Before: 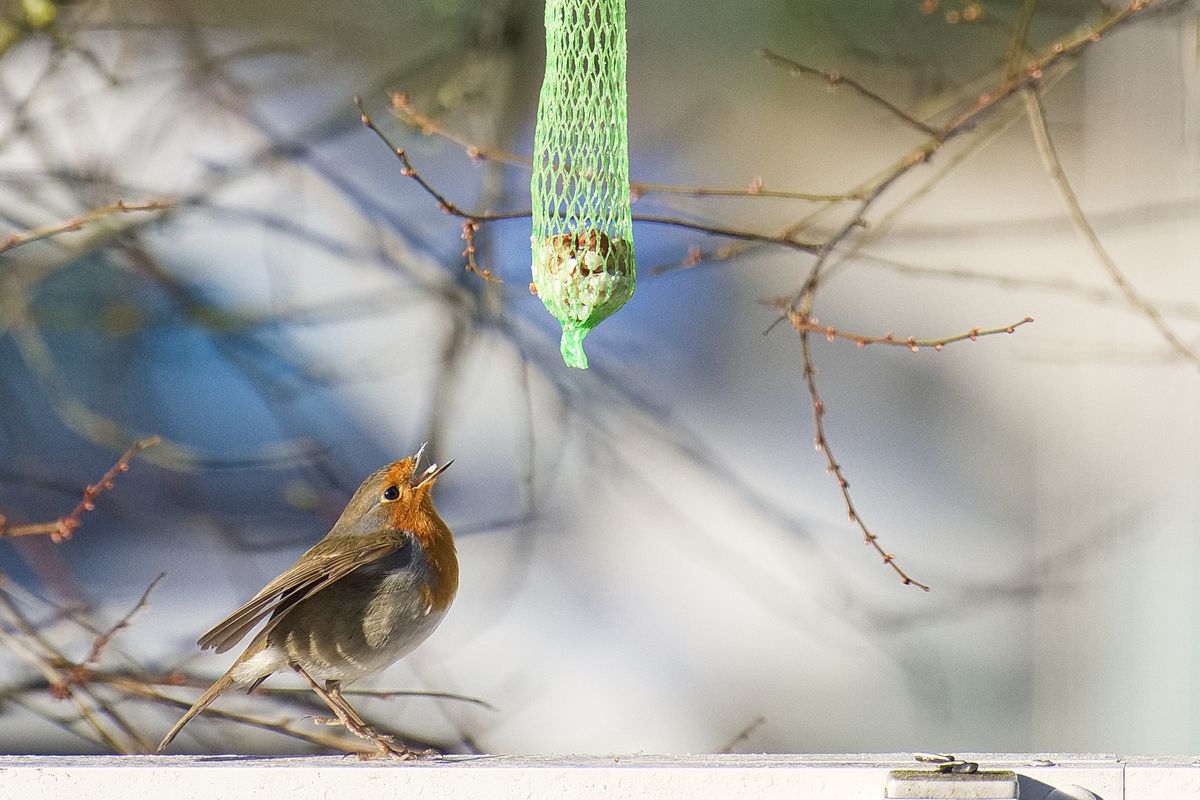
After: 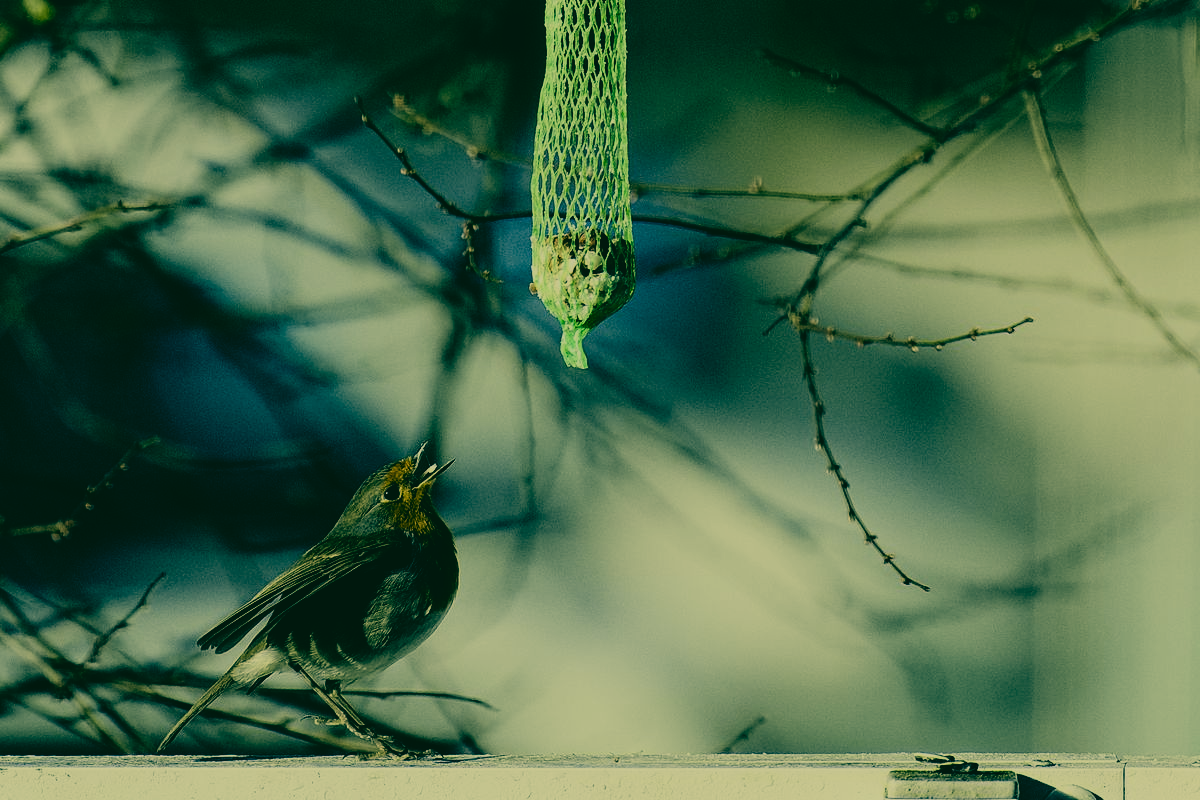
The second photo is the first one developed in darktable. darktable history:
tone equalizer: -8 EV -0.777 EV, -7 EV -0.704 EV, -6 EV -0.578 EV, -5 EV -0.409 EV, -3 EV 0.374 EV, -2 EV 0.6 EV, -1 EV 0.683 EV, +0 EV 0.732 EV, edges refinement/feathering 500, mask exposure compensation -1.57 EV, preserve details no
filmic rgb: black relative exposure -5.14 EV, white relative exposure 3.5 EV, hardness 3.17, contrast 1.409, highlights saturation mix -49.18%
color correction: highlights a* 1.76, highlights b* 34.16, shadows a* -36.62, shadows b* -6.11
exposure: exposure -0.486 EV, compensate exposure bias true, compensate highlight preservation false
